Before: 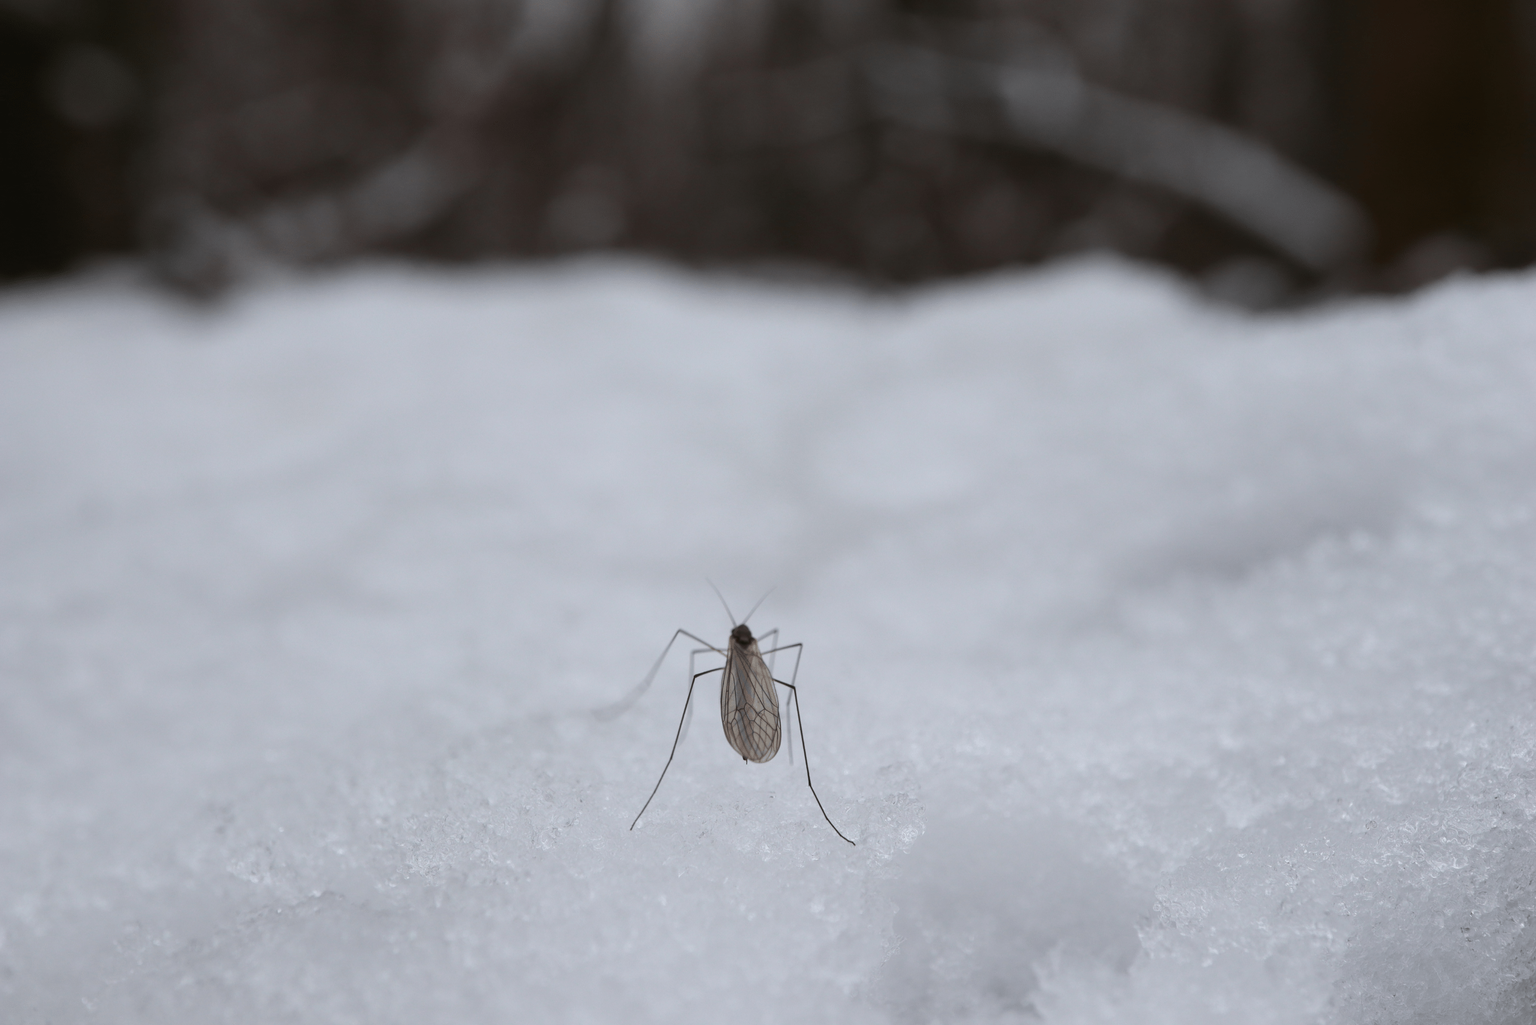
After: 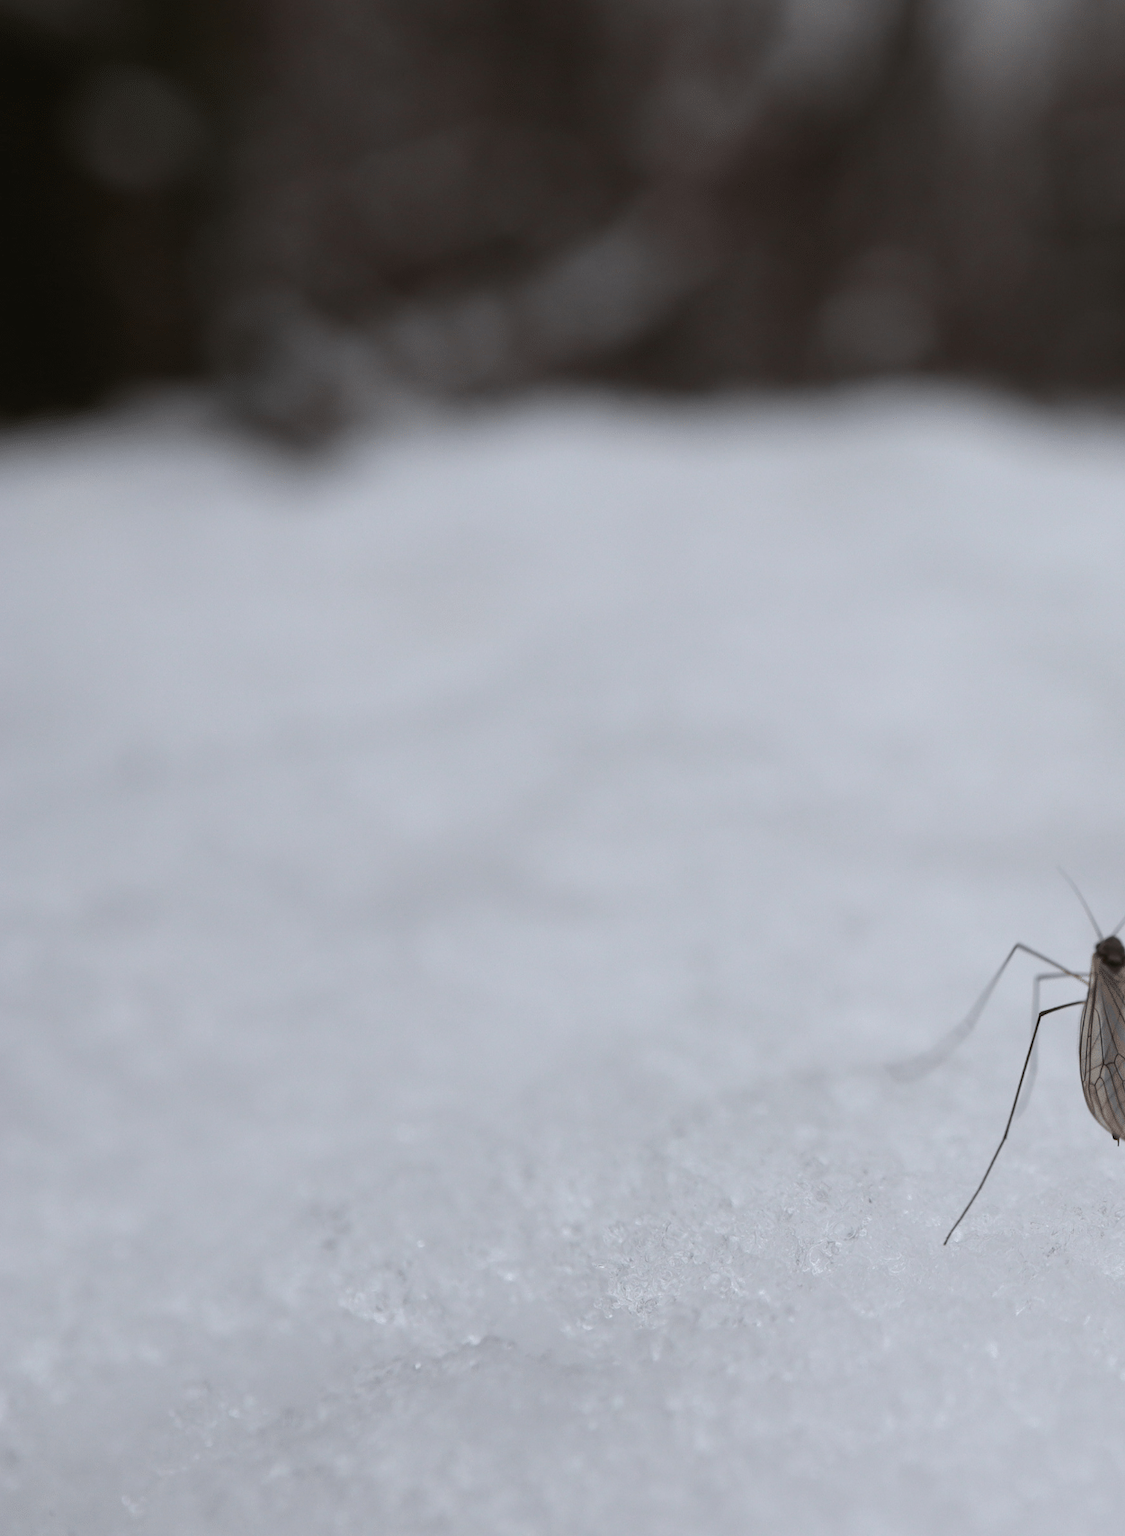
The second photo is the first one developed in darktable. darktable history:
crop and rotate: left 0.054%, top 0%, right 51.074%
